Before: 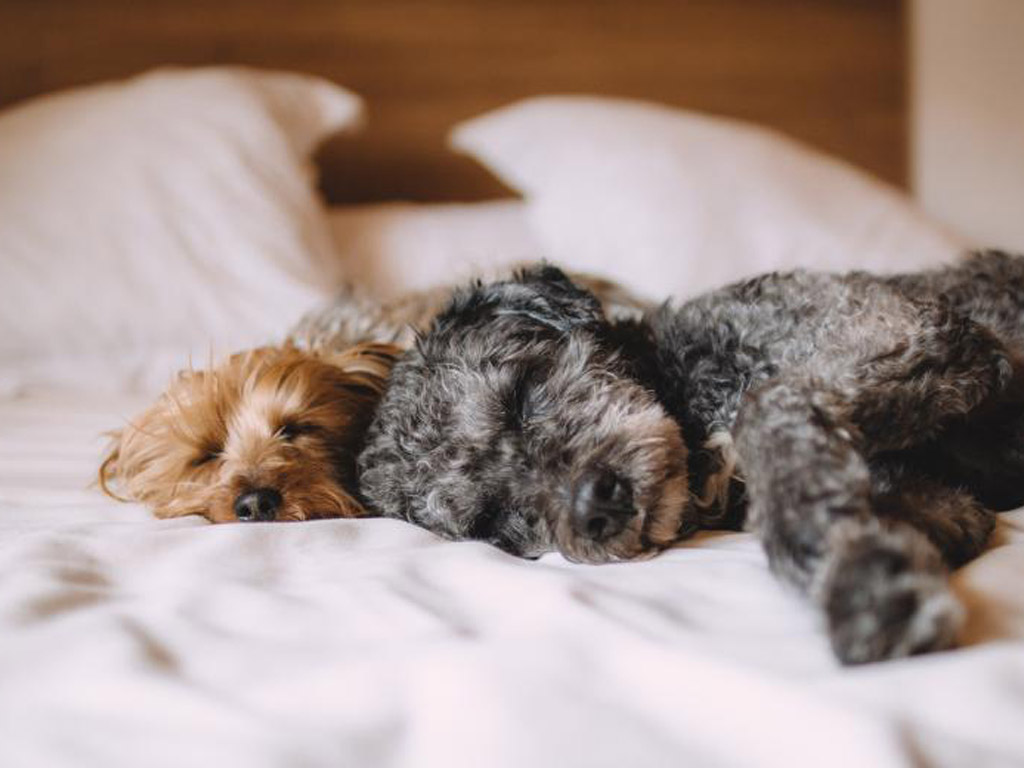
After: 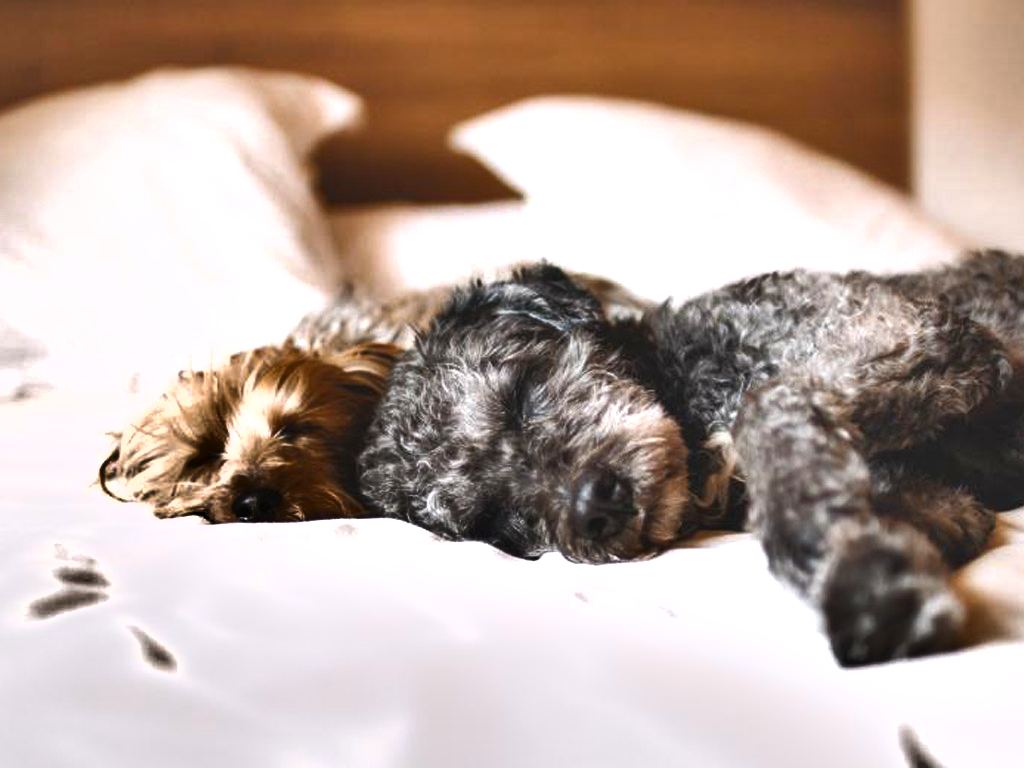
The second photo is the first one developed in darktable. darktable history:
exposure: black level correction 0, exposure 1.099 EV, compensate exposure bias true, compensate highlight preservation false
shadows and highlights: white point adjustment -3.49, highlights -63.84, highlights color adjustment 0.768%, soften with gaussian
